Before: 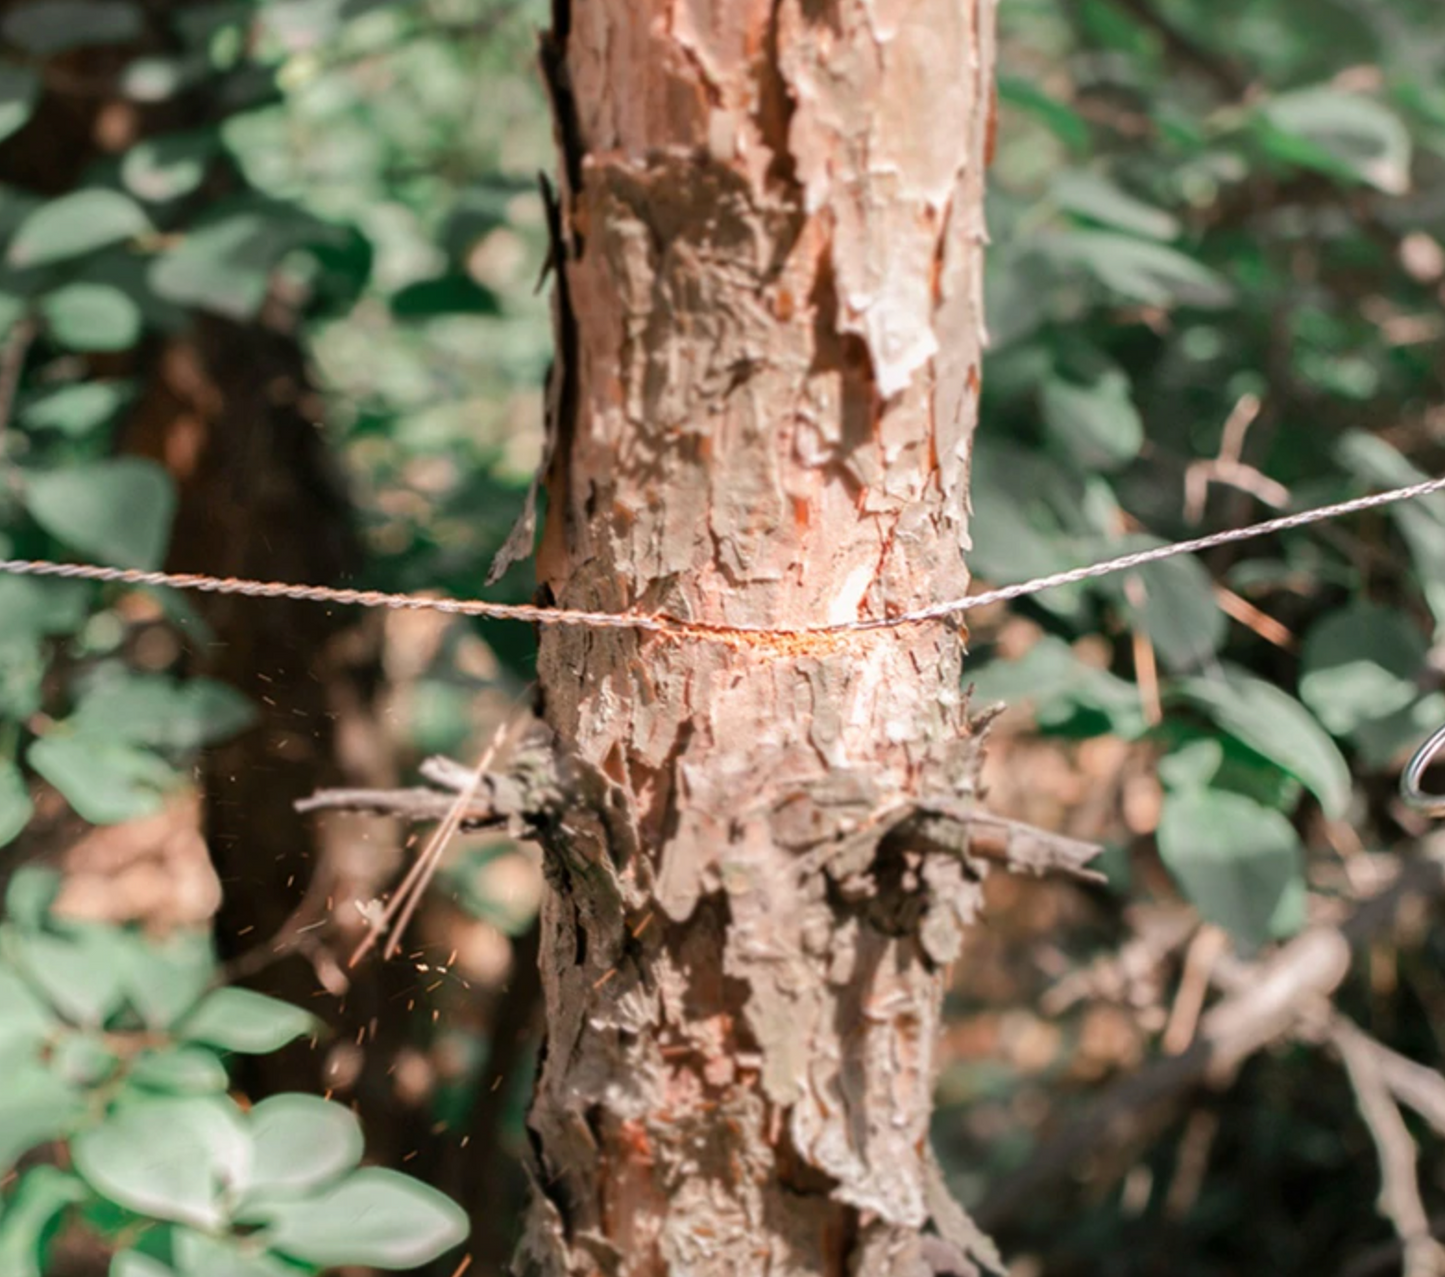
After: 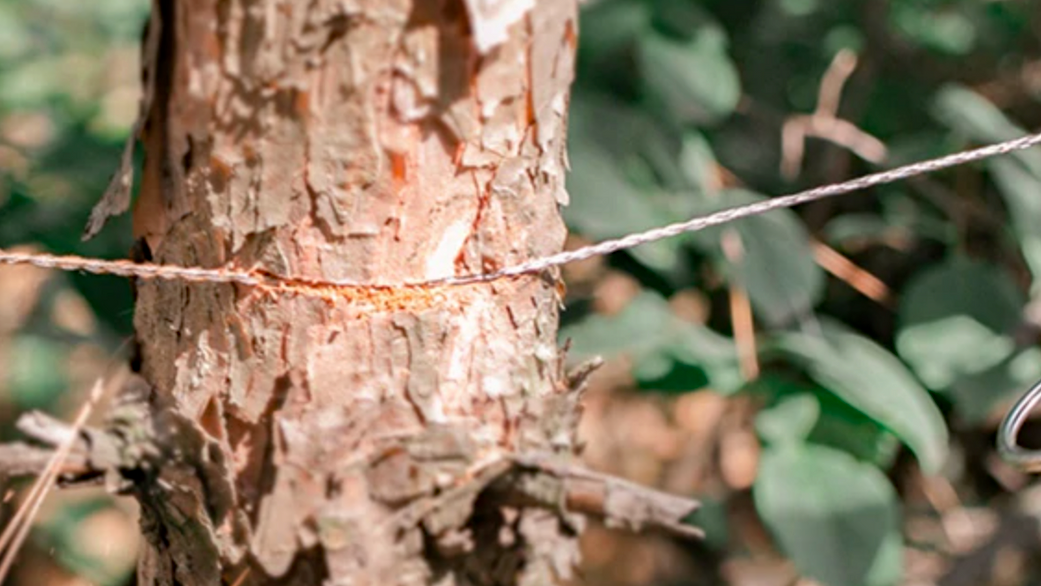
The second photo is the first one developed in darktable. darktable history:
crop and rotate: left 27.938%, top 27.046%, bottom 27.046%
haze removal: adaptive false
